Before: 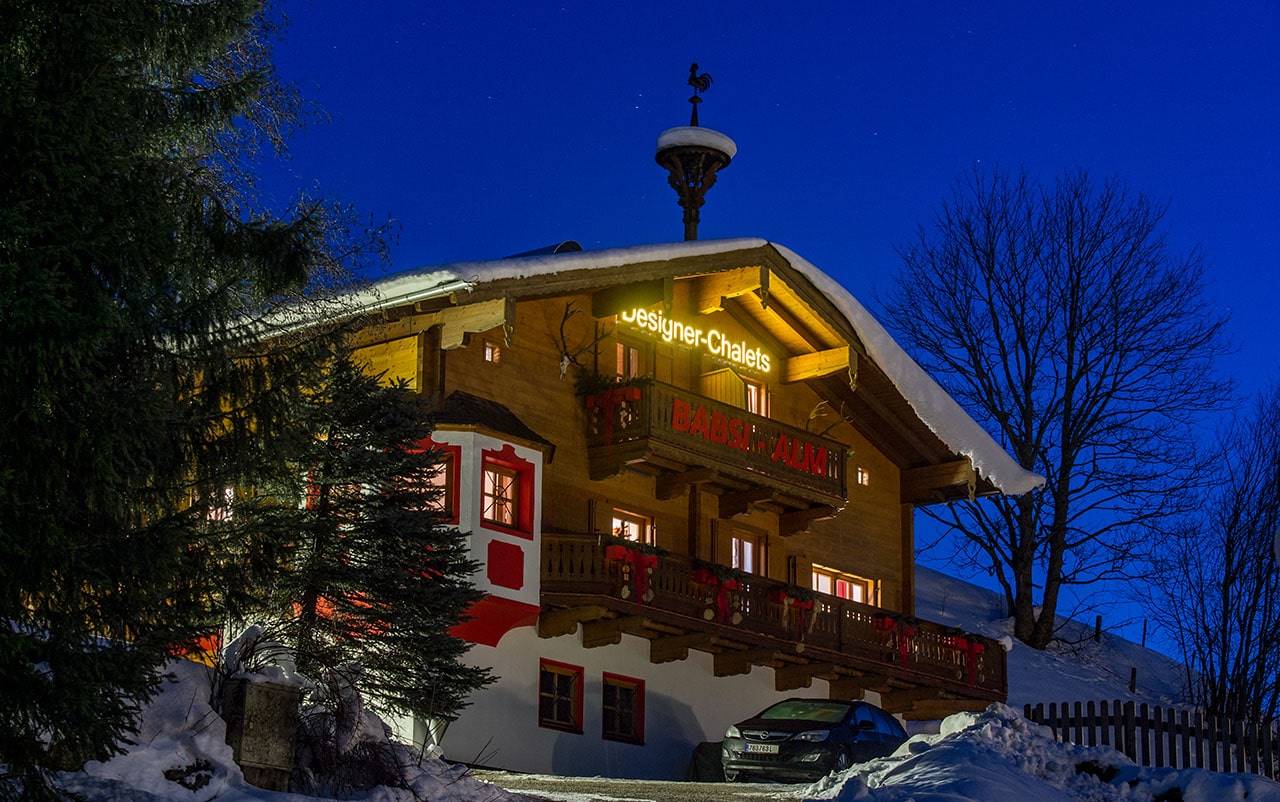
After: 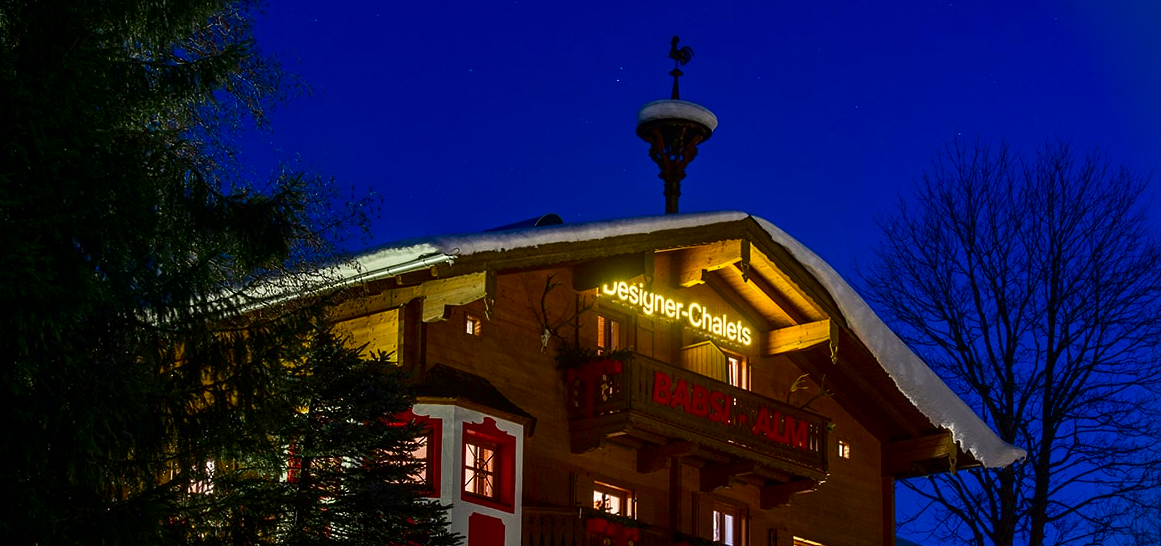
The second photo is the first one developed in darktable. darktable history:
crop: left 1.526%, top 3.413%, right 7.71%, bottom 28.462%
contrast brightness saturation: contrast 0.188, brightness -0.104, saturation 0.206
vignetting: fall-off start 97.14%, brightness -0.271, width/height ratio 1.185
